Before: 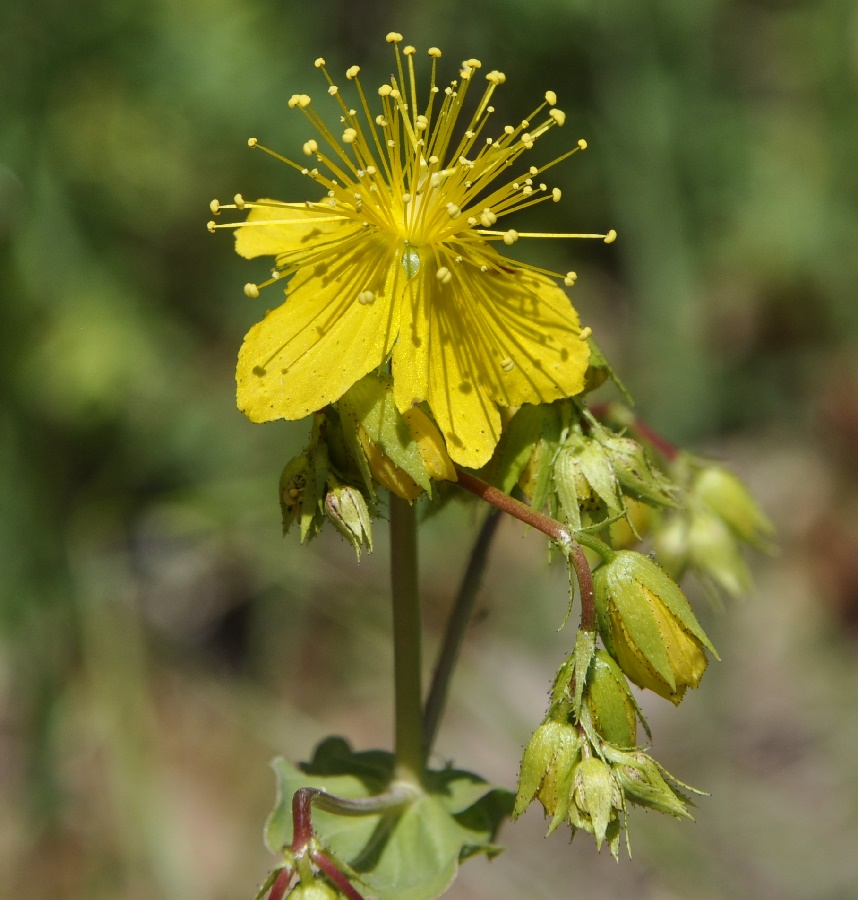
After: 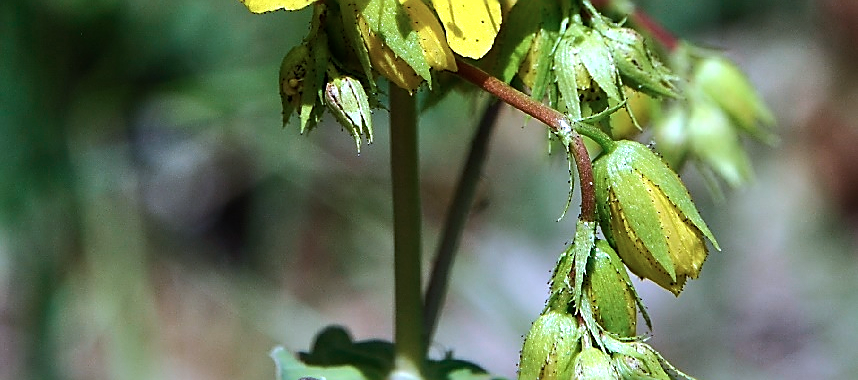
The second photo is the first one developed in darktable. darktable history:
sharpen: radius 1.426, amount 1.248, threshold 0.762
color calibration: gray › normalize channels true, illuminant as shot in camera, adaptation linear Bradford (ICC v4), x 0.405, y 0.405, temperature 3616.29 K, gamut compression 0.025
tone equalizer: -8 EV -0.77 EV, -7 EV -0.69 EV, -6 EV -0.563 EV, -5 EV -0.411 EV, -3 EV 0.388 EV, -2 EV 0.6 EV, -1 EV 0.687 EV, +0 EV 0.743 EV, edges refinement/feathering 500, mask exposure compensation -1.57 EV, preserve details no
crop: top 45.604%, bottom 12.11%
